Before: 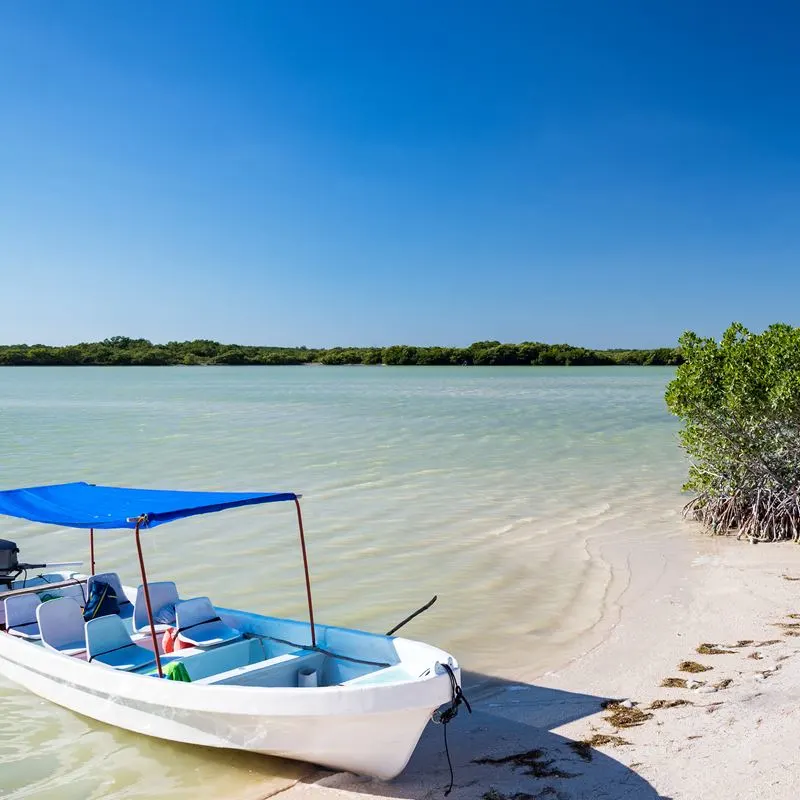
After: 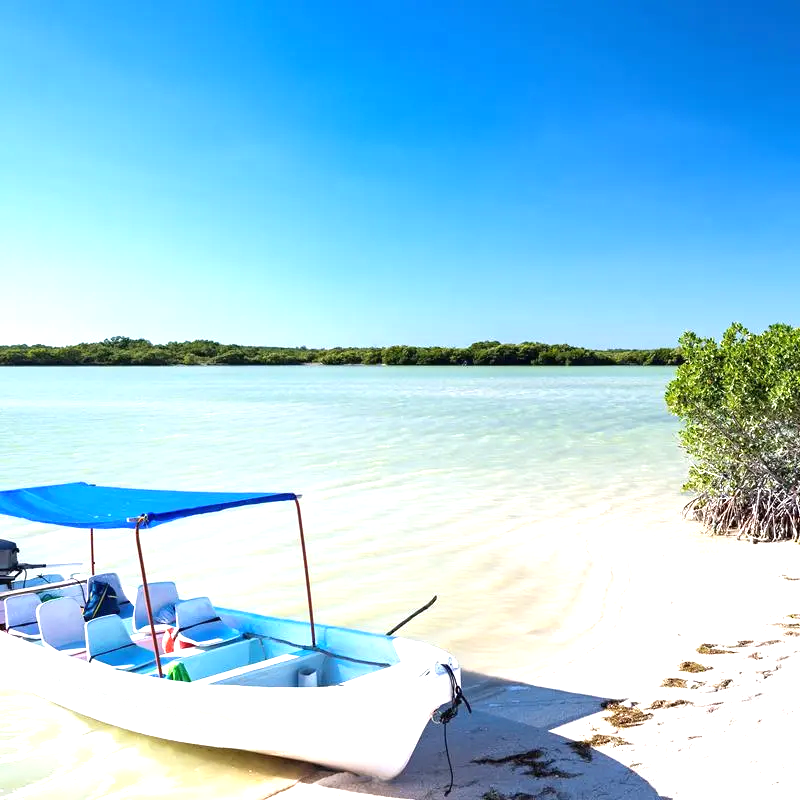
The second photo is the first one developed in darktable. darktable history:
exposure: black level correction 0, exposure 1 EV
